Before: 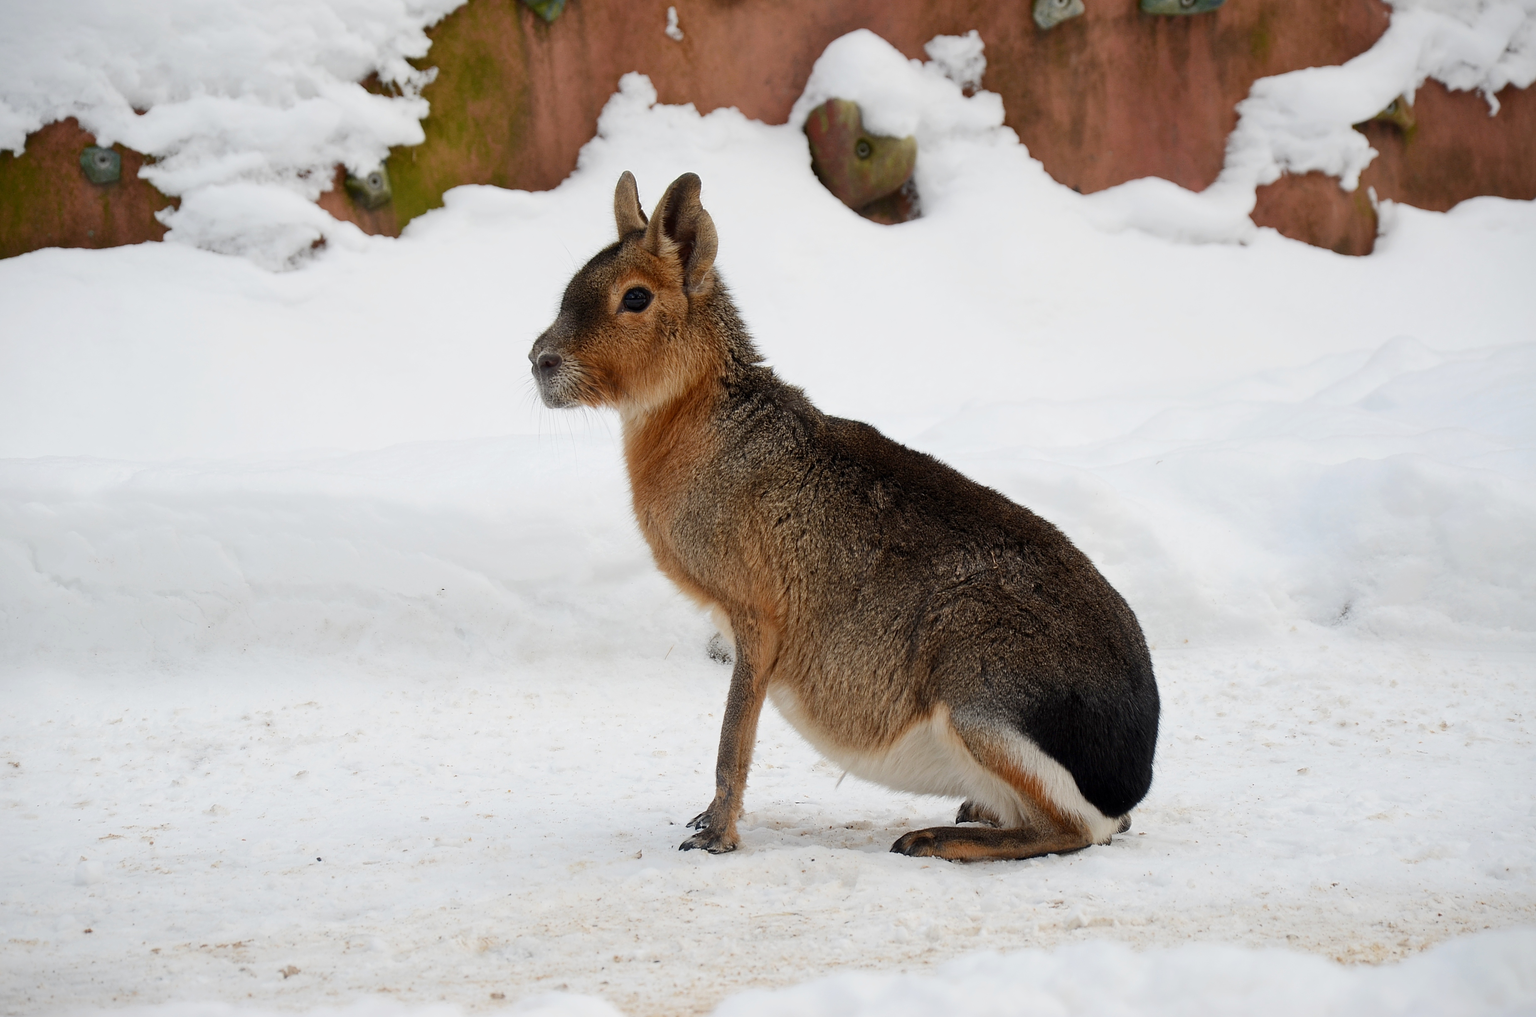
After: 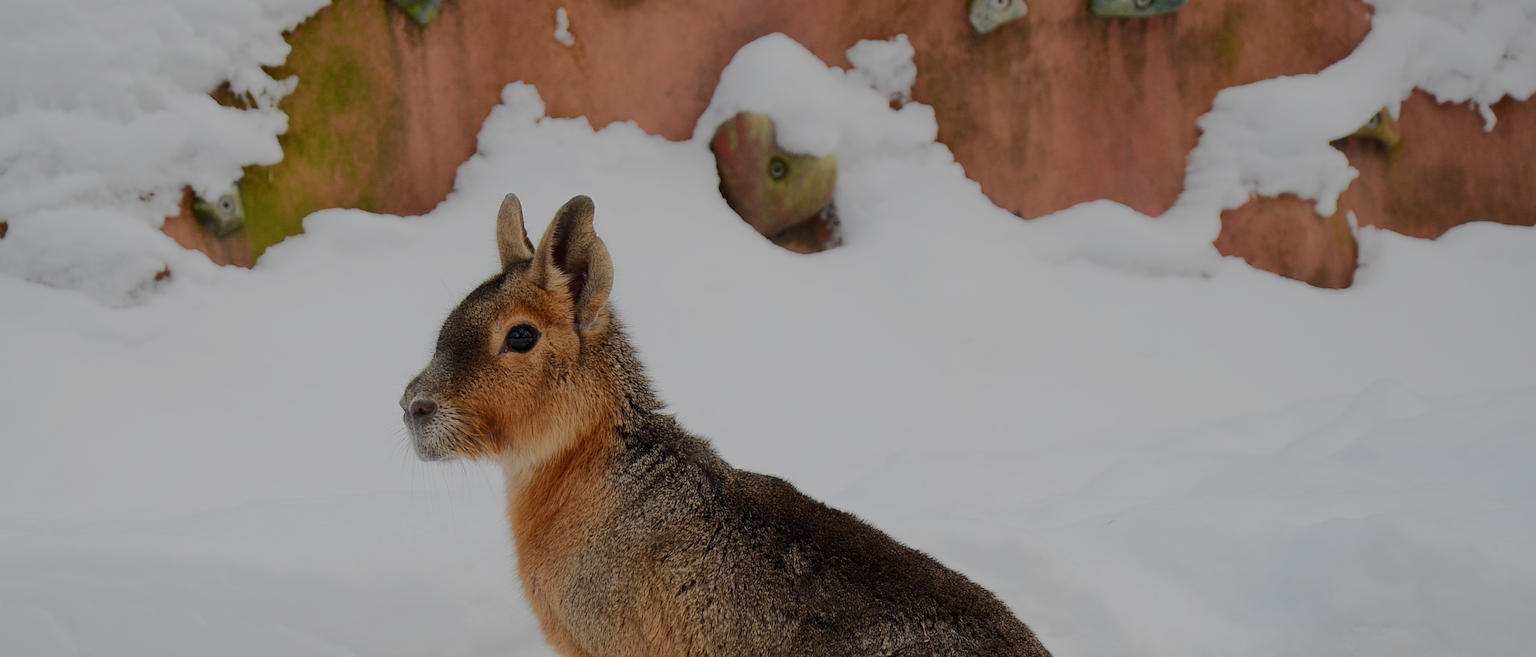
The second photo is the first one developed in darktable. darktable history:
tone equalizer: -8 EV -0.031 EV, -7 EV 0.021 EV, -6 EV -0.007 EV, -5 EV 0.004 EV, -4 EV -0.031 EV, -3 EV -0.241 EV, -2 EV -0.649 EV, -1 EV -1 EV, +0 EV -0.97 EV, edges refinement/feathering 500, mask exposure compensation -1.57 EV, preserve details no
crop and rotate: left 11.386%, bottom 42.703%
